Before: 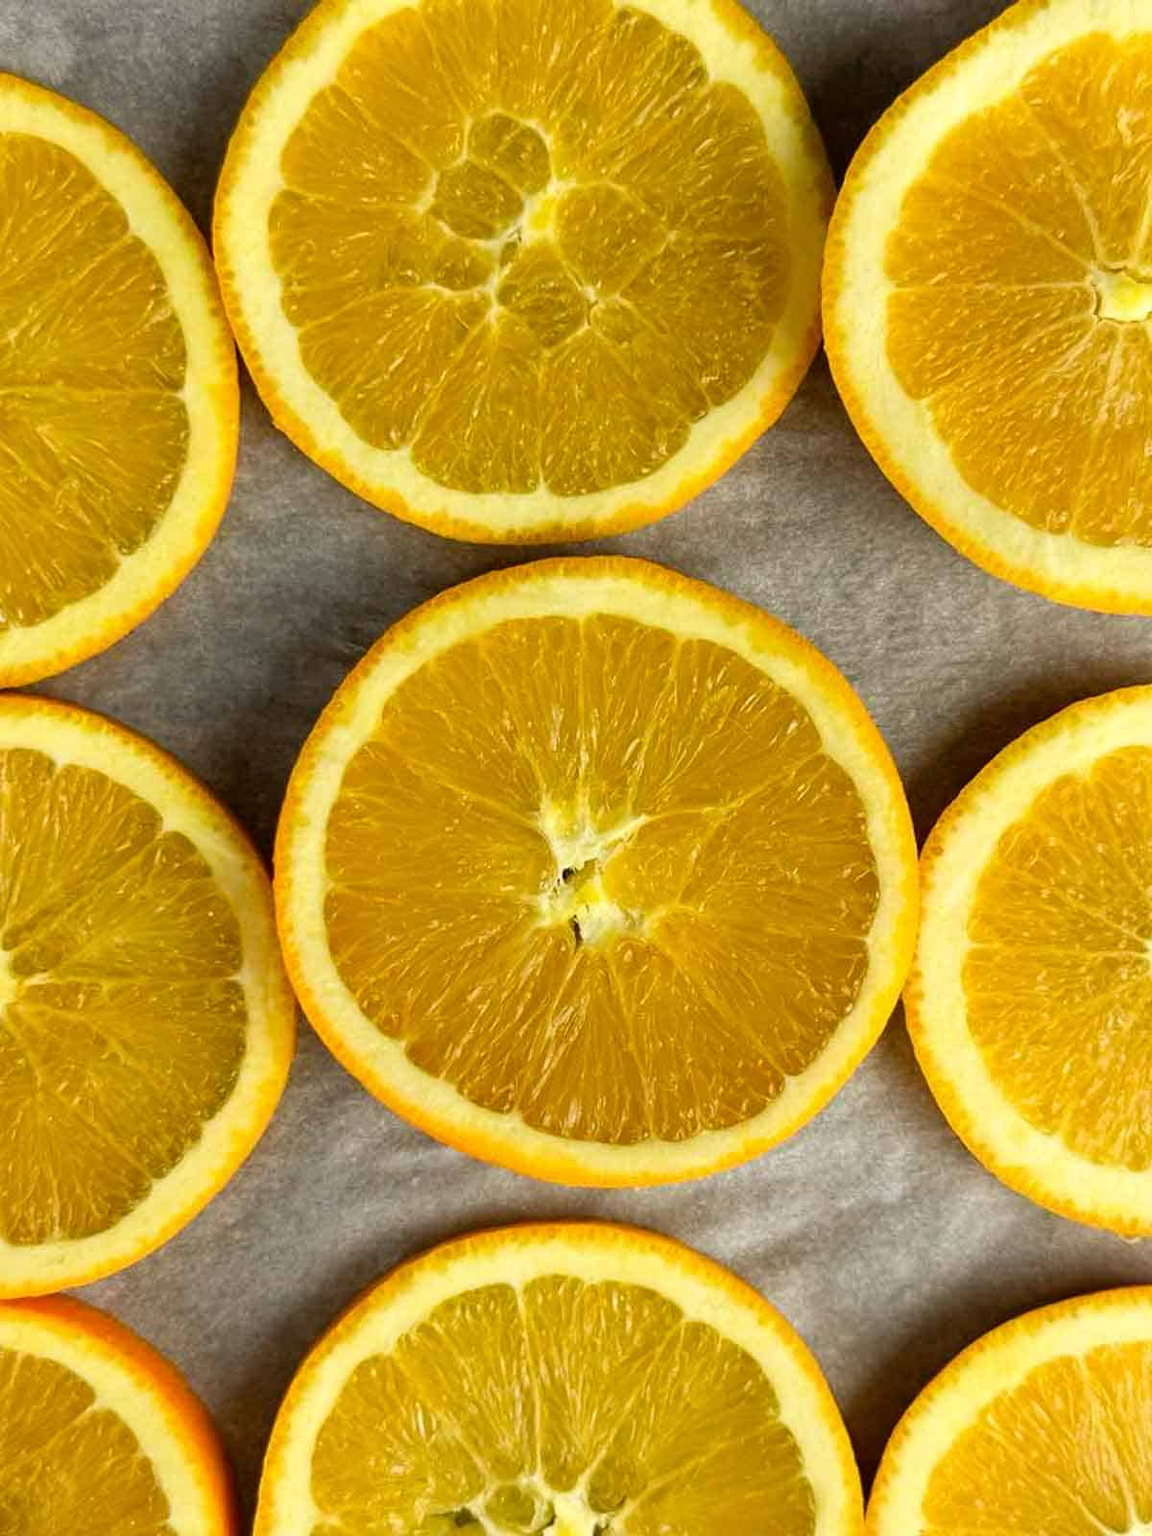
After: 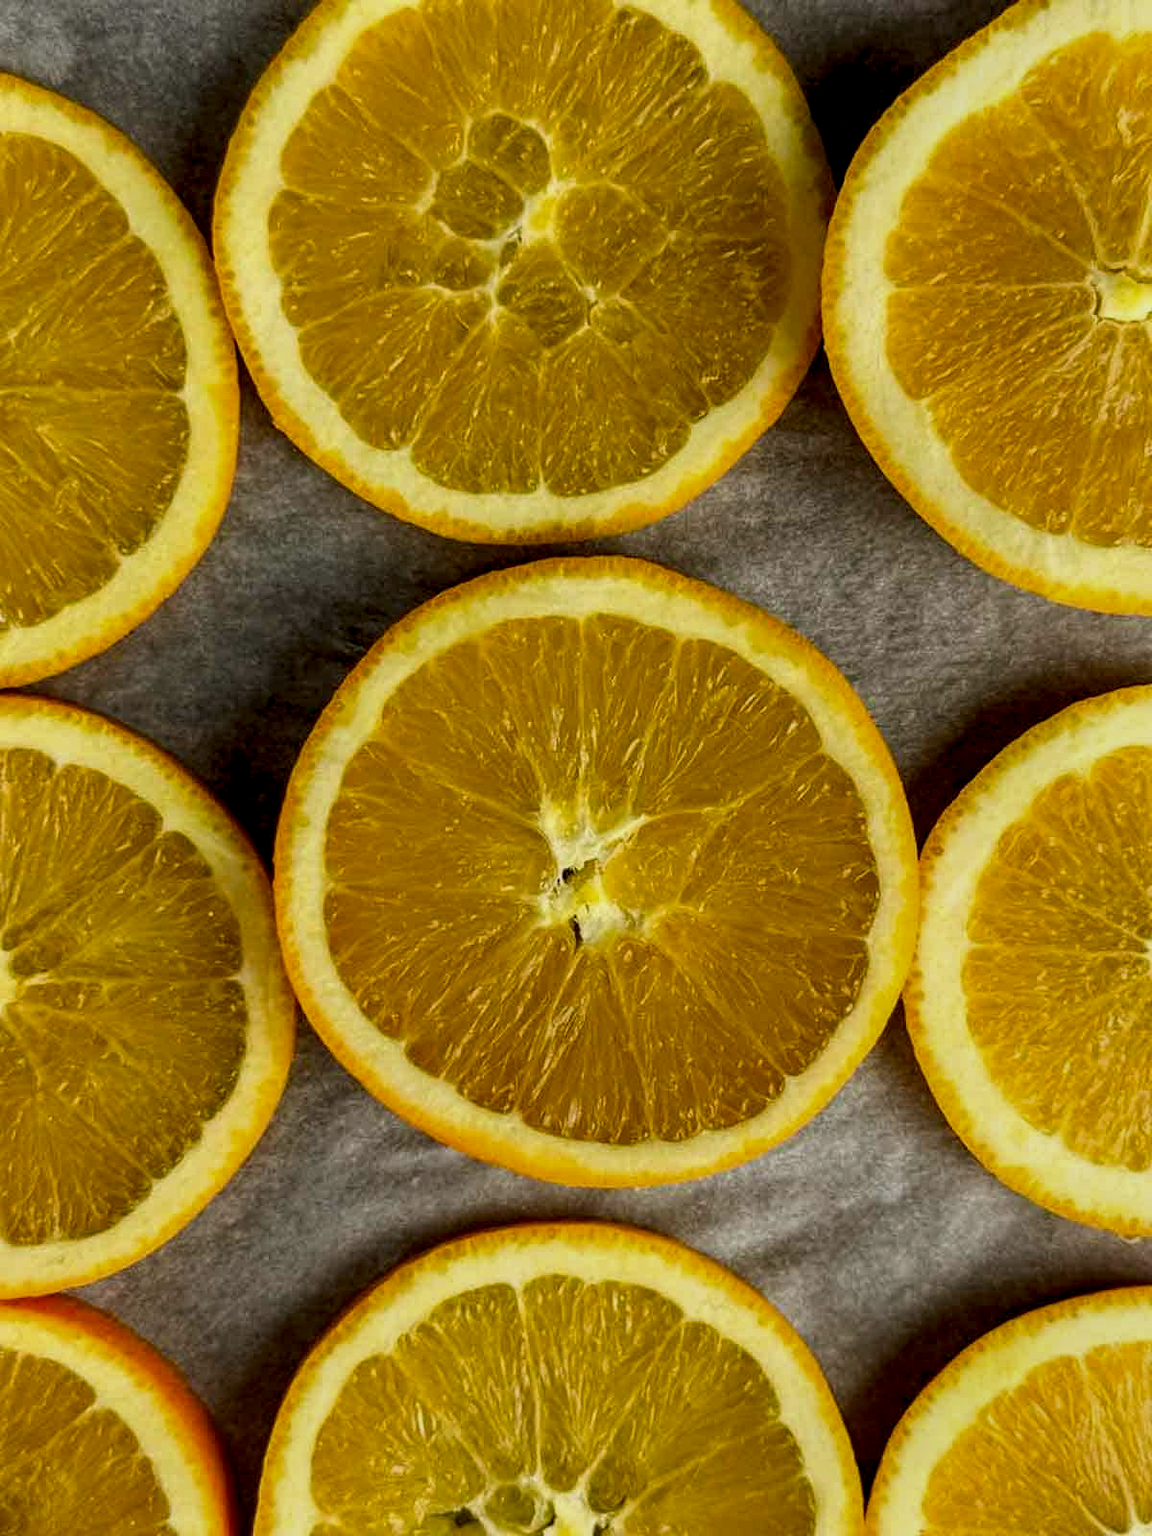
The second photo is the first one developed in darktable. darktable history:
local contrast: highlights 60%, shadows 60%, detail 160%
color contrast: green-magenta contrast 1.1, blue-yellow contrast 1.1, unbound 0
exposure: black level correction 0, exposure -0.766 EV, compensate highlight preservation false
